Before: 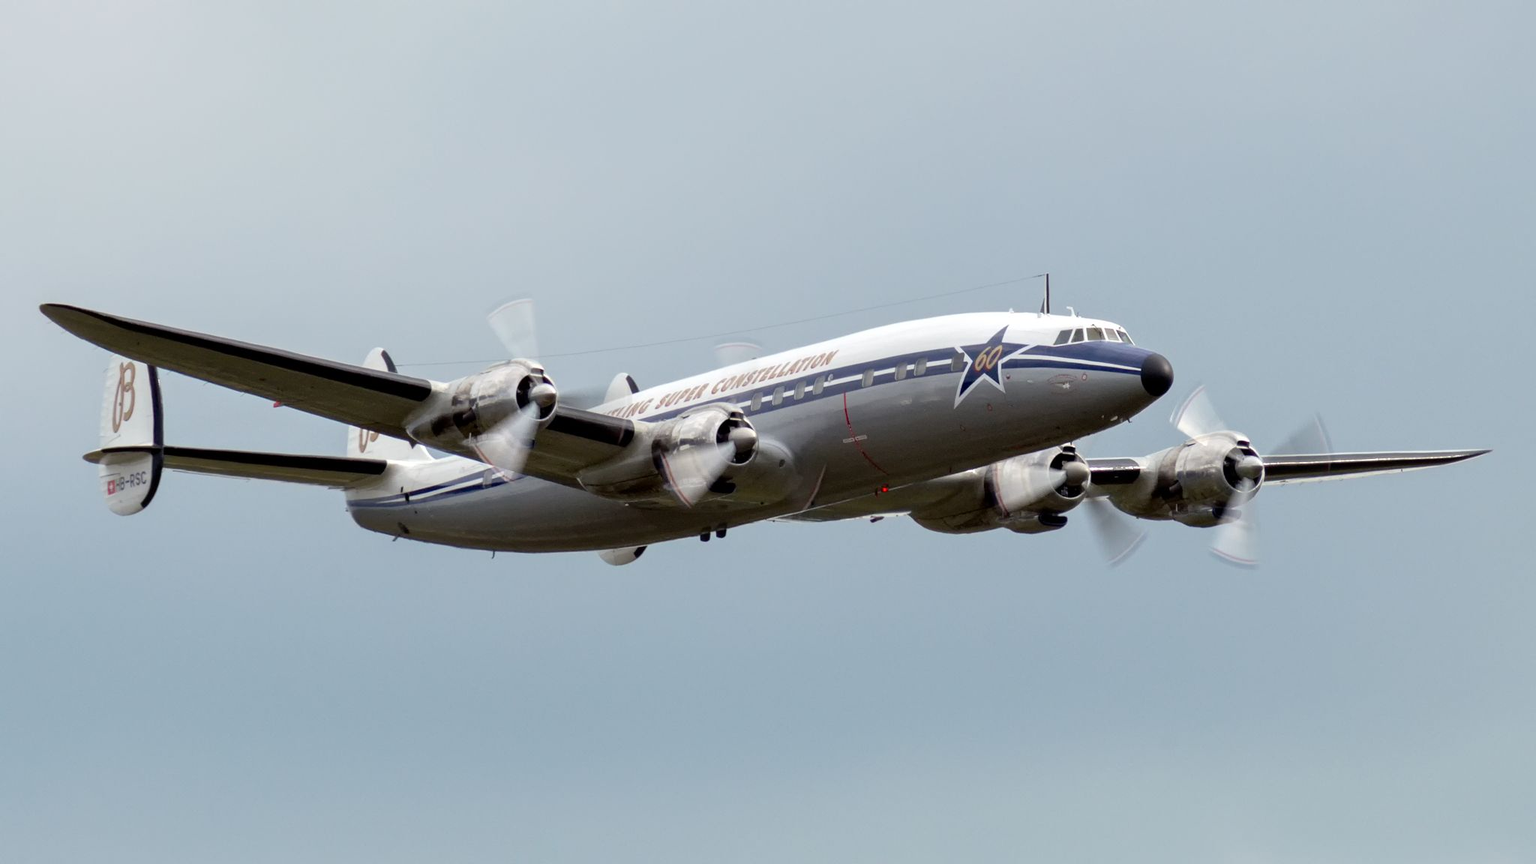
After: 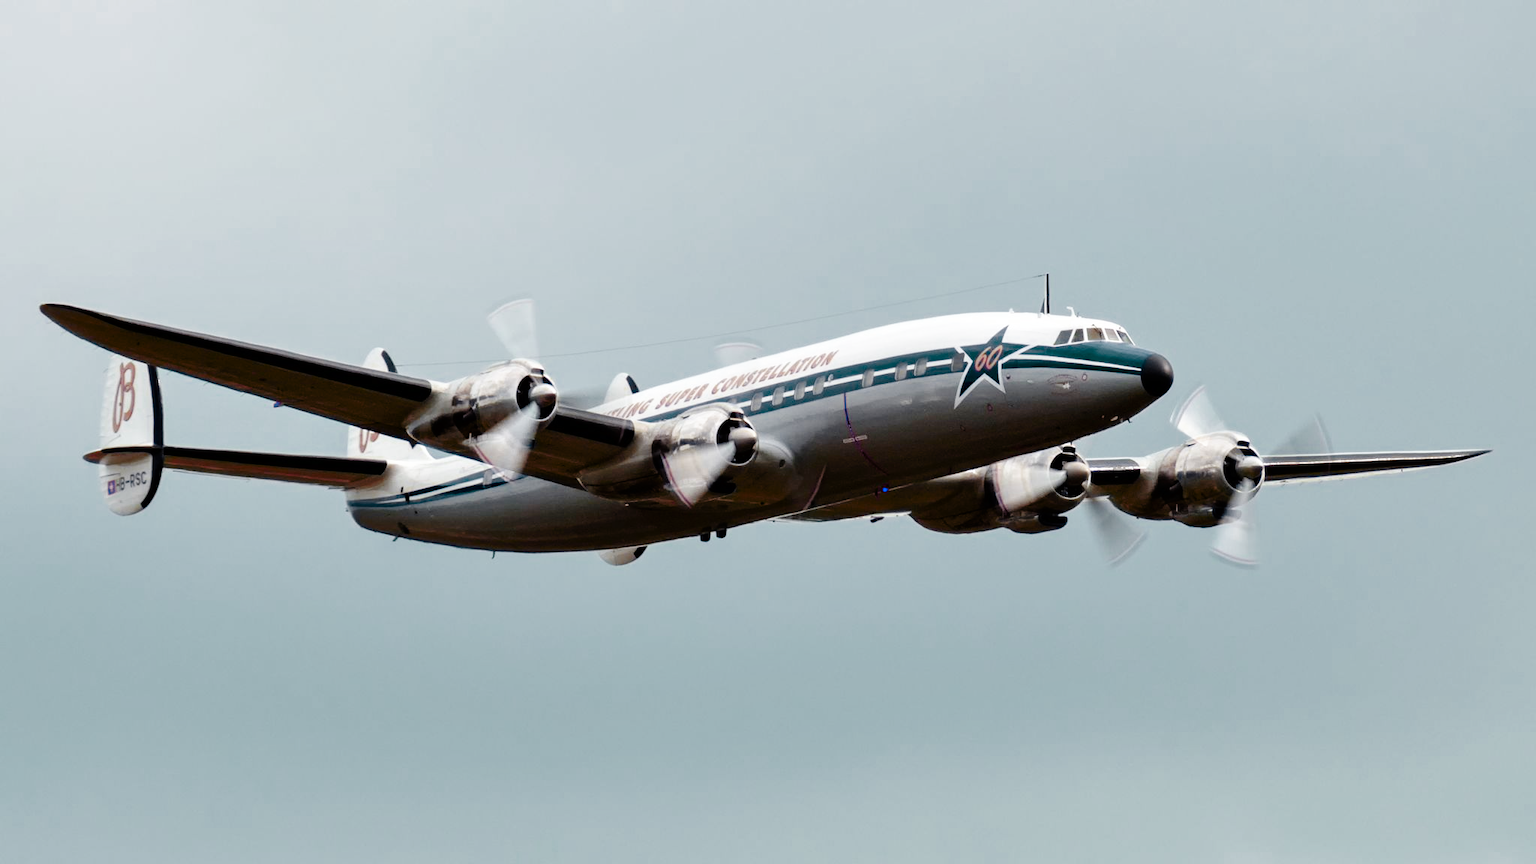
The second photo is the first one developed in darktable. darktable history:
shadows and highlights: shadows 37.27, highlights -28.18, soften with gaussian
tone curve: curves: ch0 [(0, 0) (0.003, 0.003) (0.011, 0.005) (0.025, 0.008) (0.044, 0.012) (0.069, 0.02) (0.1, 0.031) (0.136, 0.047) (0.177, 0.088) (0.224, 0.141) (0.277, 0.222) (0.335, 0.32) (0.399, 0.422) (0.468, 0.523) (0.543, 0.623) (0.623, 0.716) (0.709, 0.796) (0.801, 0.88) (0.898, 0.958) (1, 1)], preserve colors none
color zones: curves: ch0 [(0.826, 0.353)]; ch1 [(0.242, 0.647) (0.889, 0.342)]; ch2 [(0.246, 0.089) (0.969, 0.068)]
